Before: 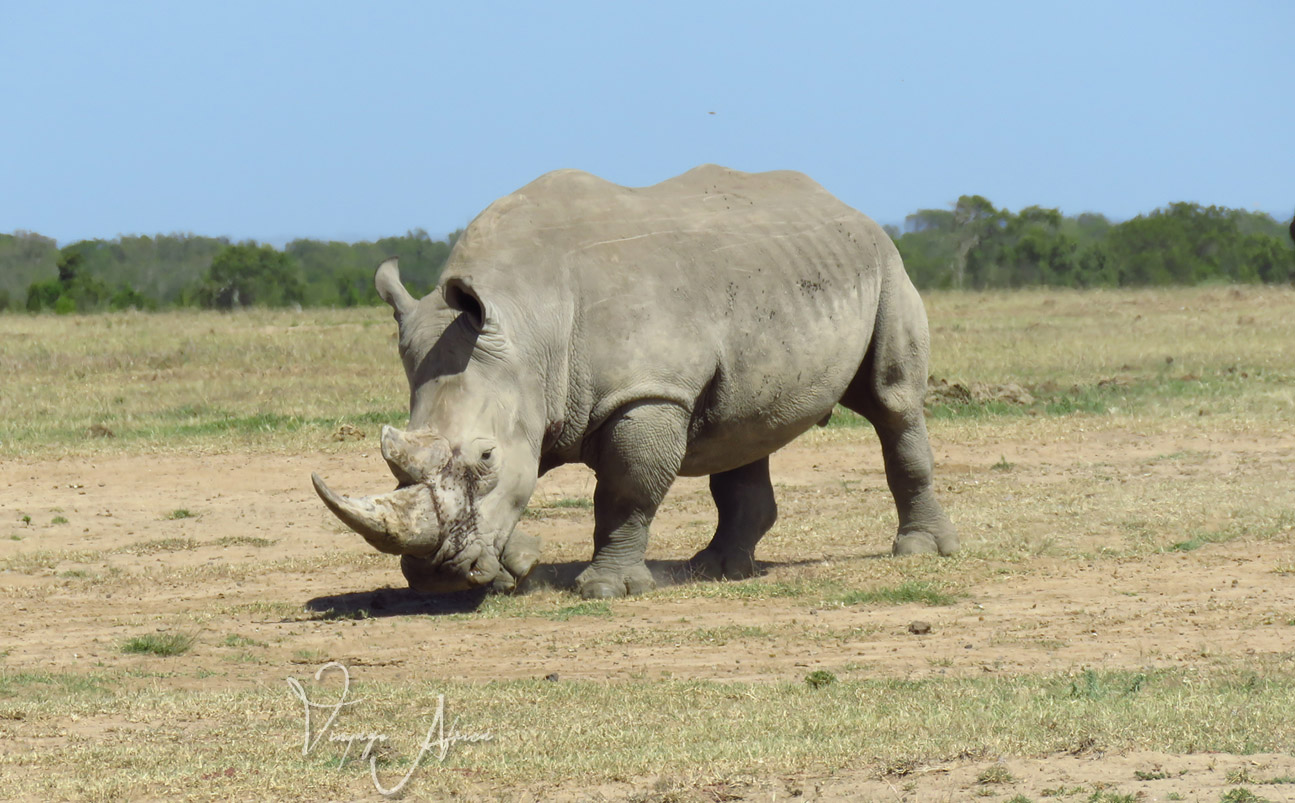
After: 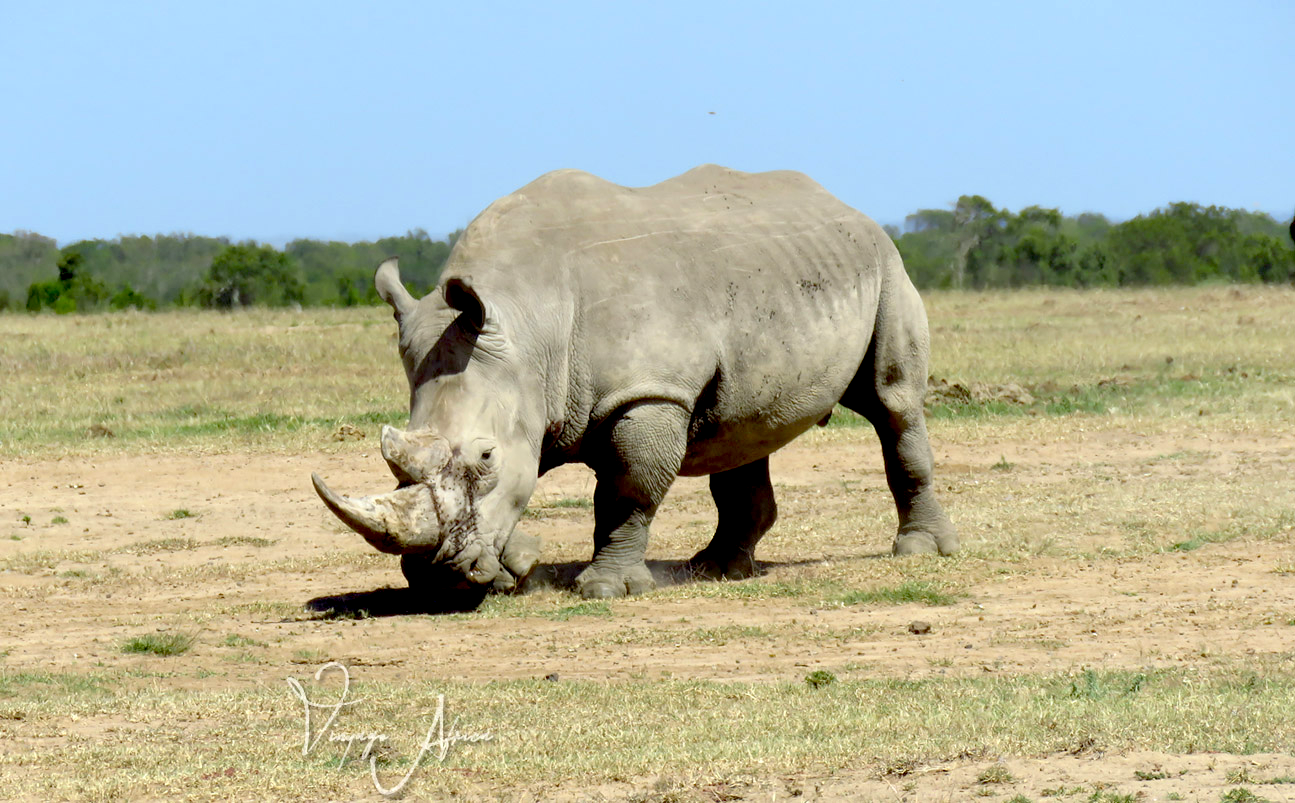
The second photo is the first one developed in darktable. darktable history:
exposure: black level correction 0.031, exposure 0.304 EV, compensate highlight preservation false
rotate and perspective: crop left 0, crop top 0
